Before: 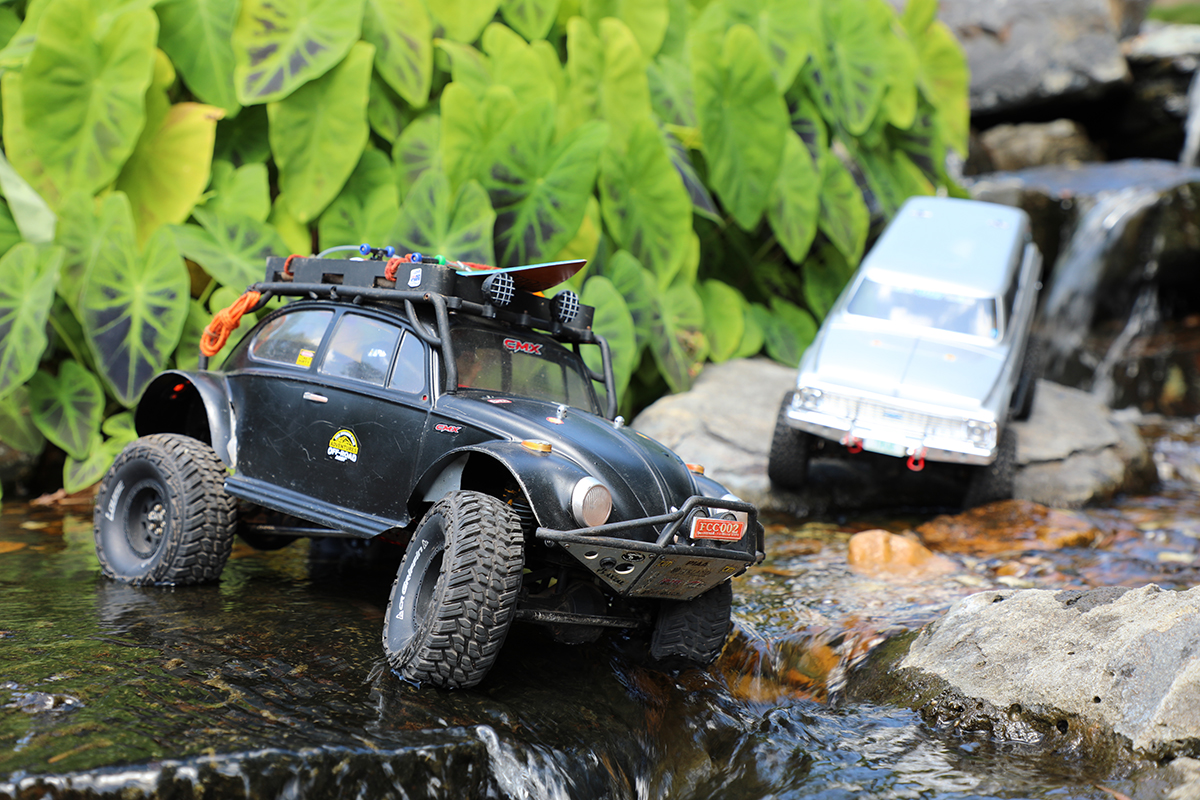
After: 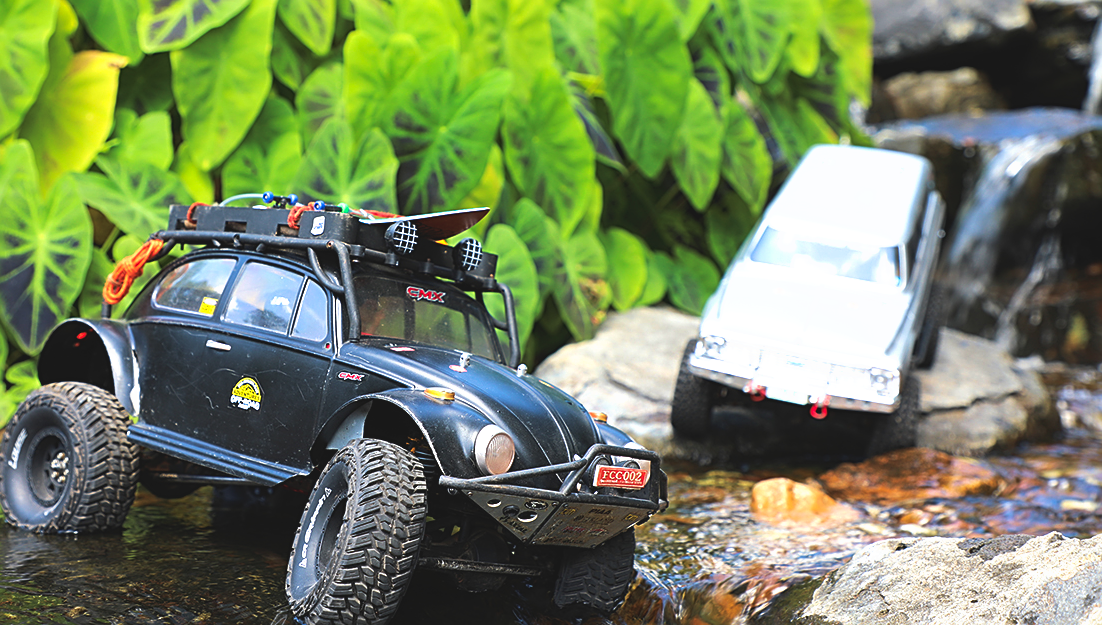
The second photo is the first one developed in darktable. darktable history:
sharpen: amount 0.49
velvia: on, module defaults
crop: left 8.12%, top 6.58%, bottom 15.277%
tone curve: curves: ch0 [(0, 0.081) (0.483, 0.453) (0.881, 0.992)], preserve colors none
